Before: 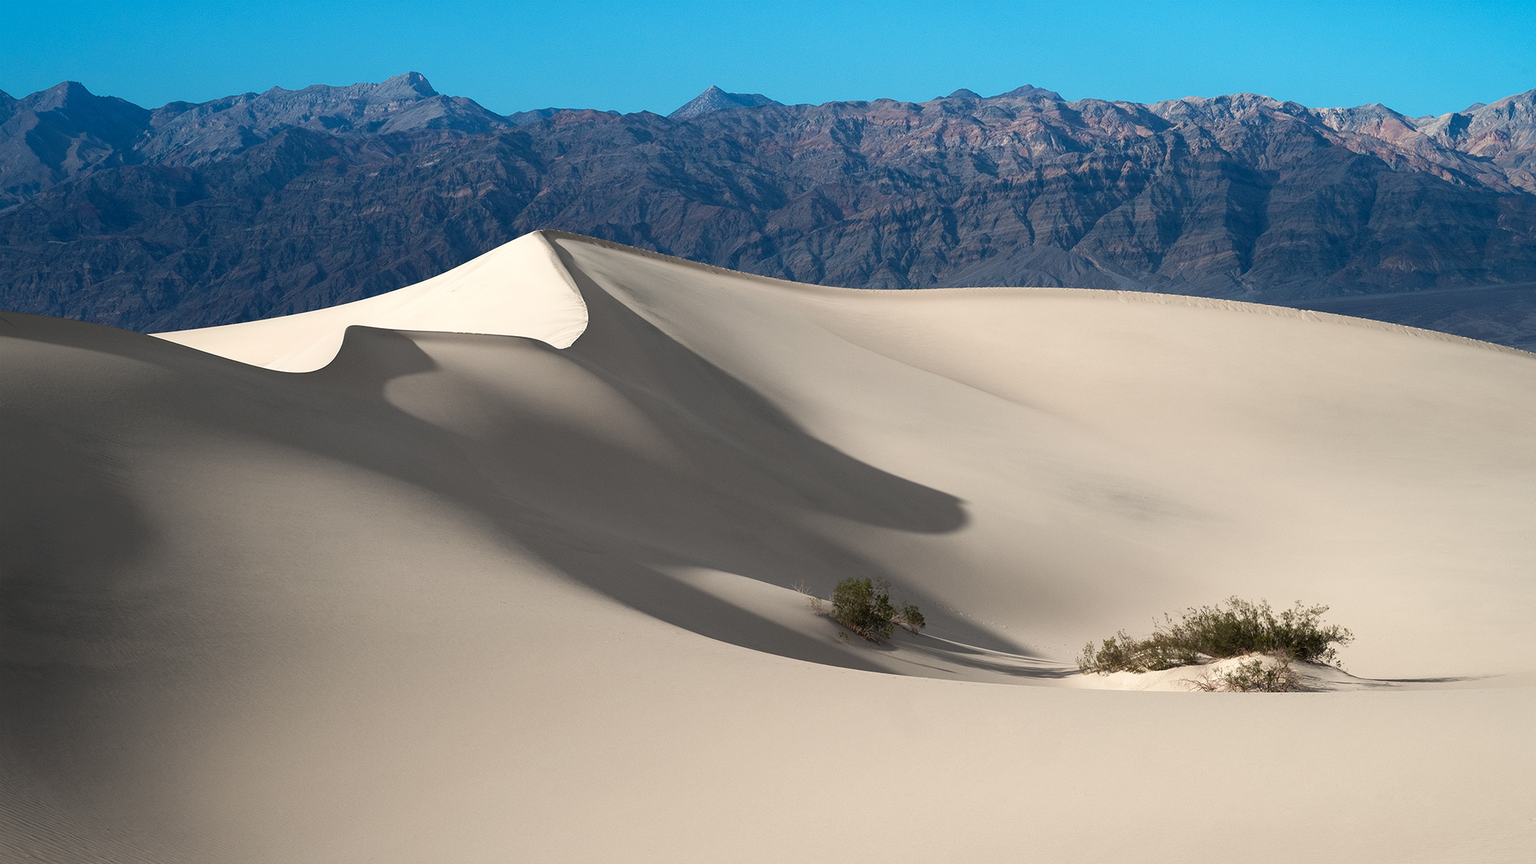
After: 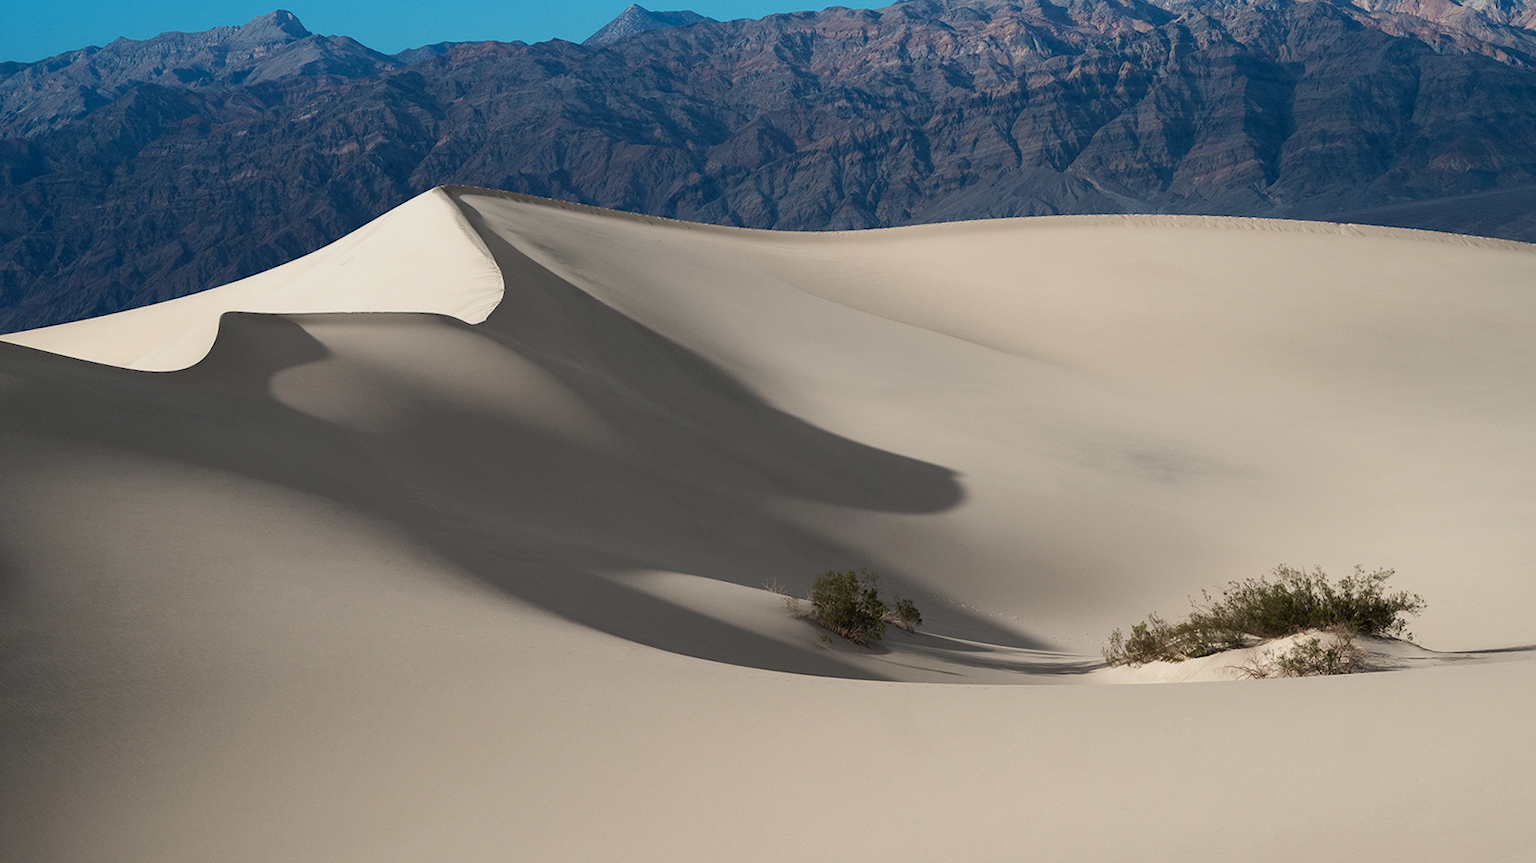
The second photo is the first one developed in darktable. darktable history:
crop and rotate: angle 3.59°, left 5.615%, top 5.689%
exposure: exposure -0.346 EV, compensate highlight preservation false
